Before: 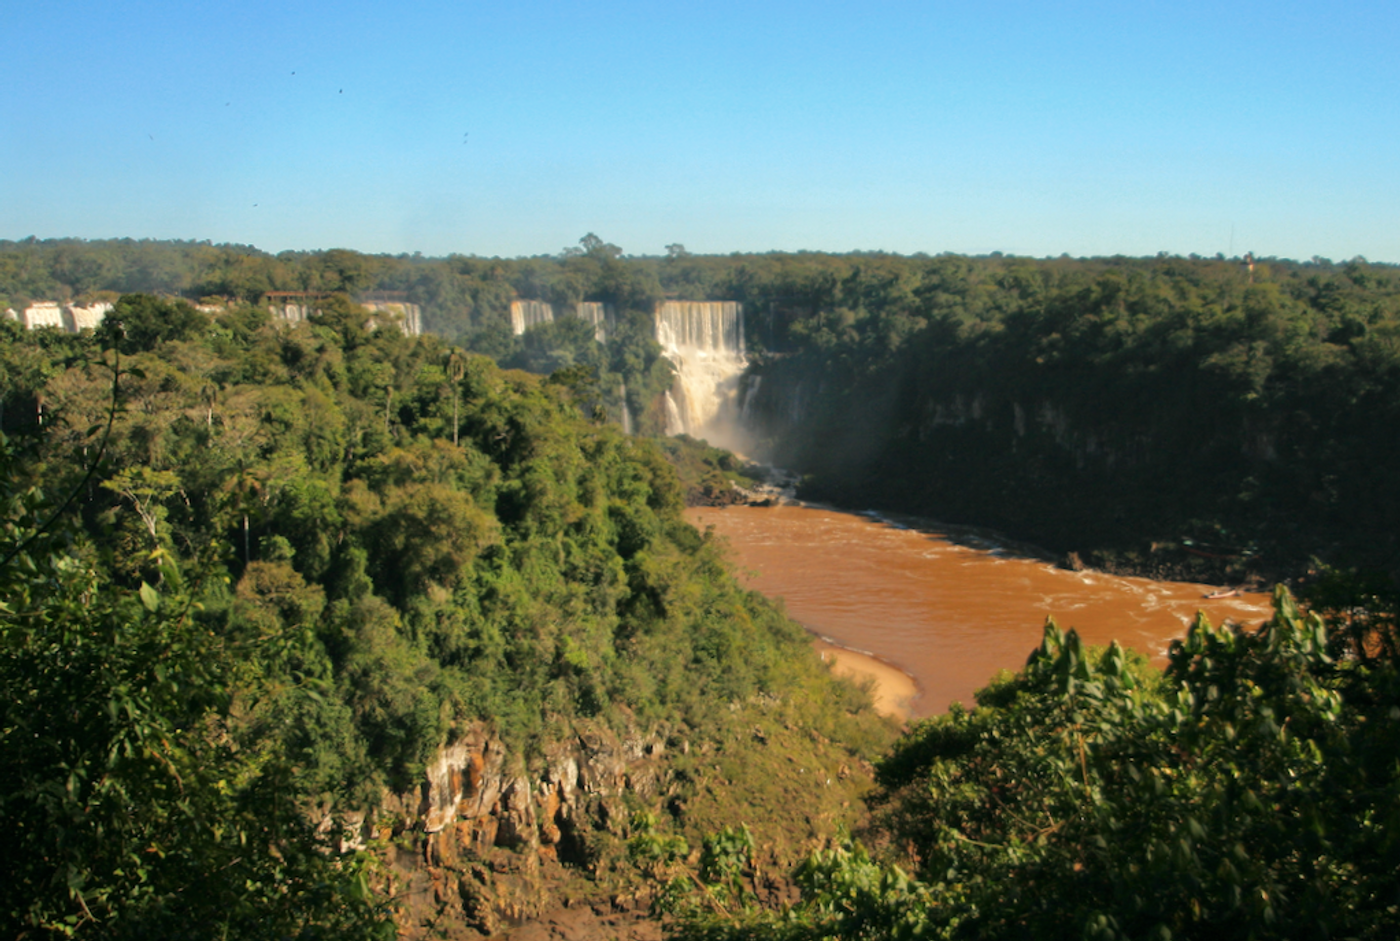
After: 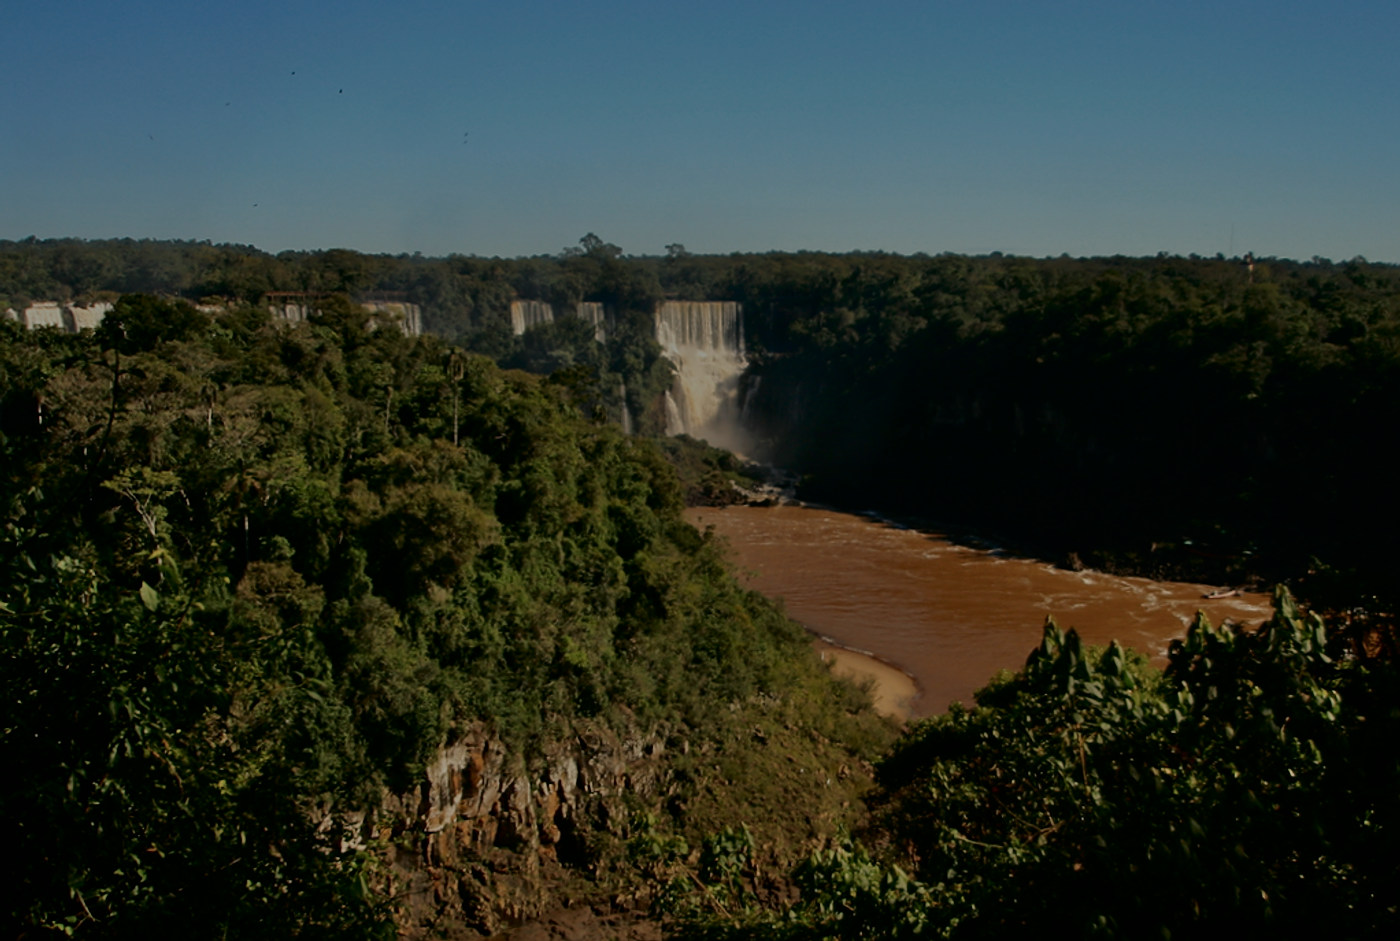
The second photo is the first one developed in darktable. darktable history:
sharpen: on, module defaults
fill light: exposure -2 EV, width 8.6
shadows and highlights: shadows 32, highlights -32, soften with gaussian
exposure: exposure -2.002 EV, compensate highlight preservation false
